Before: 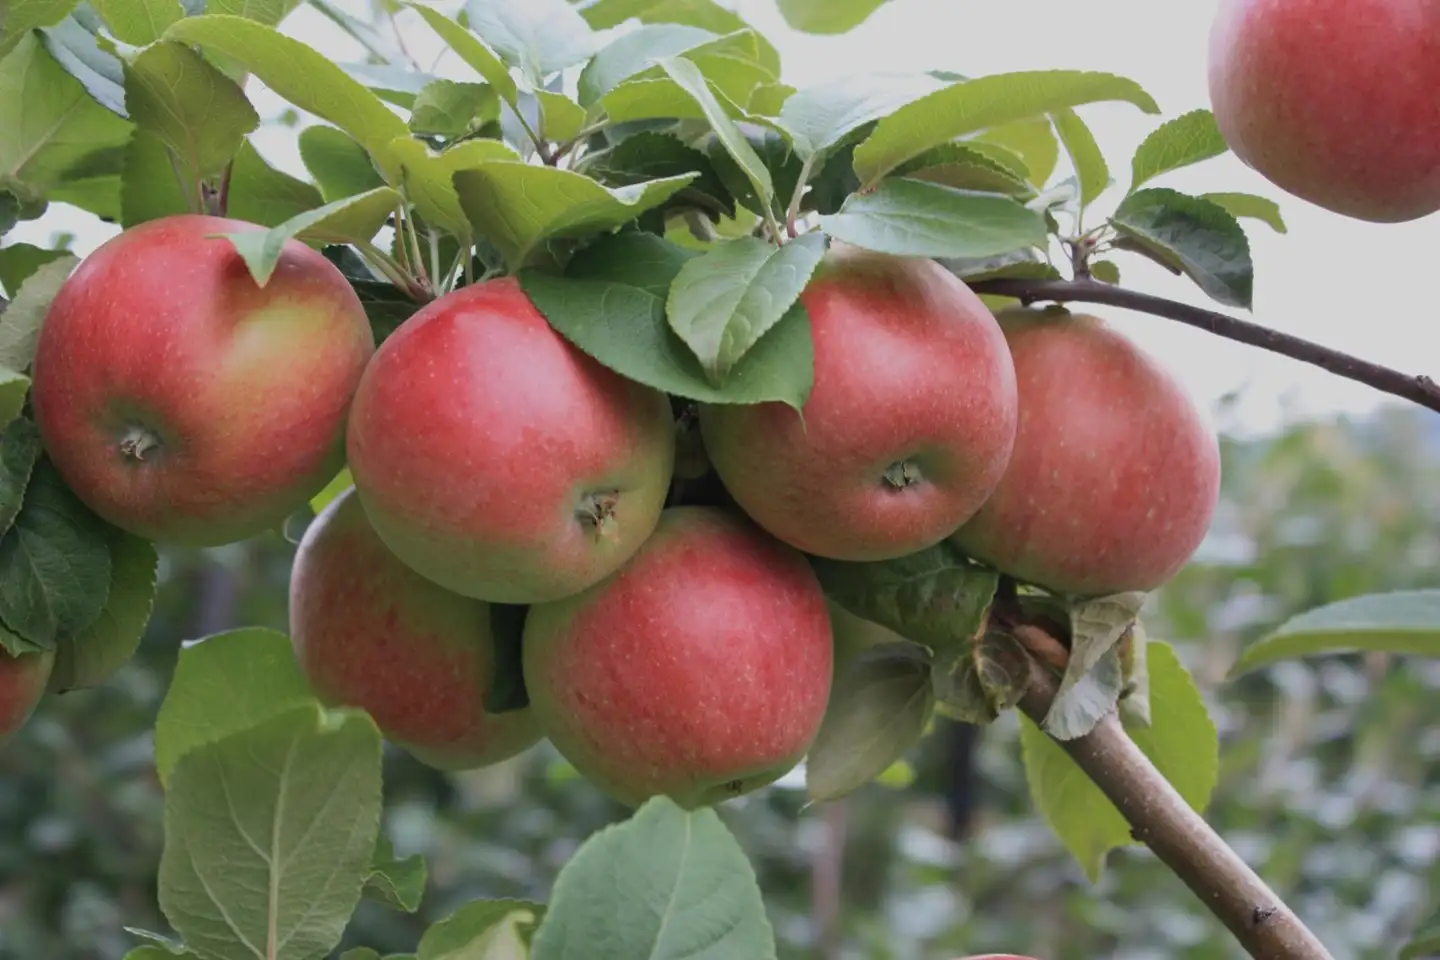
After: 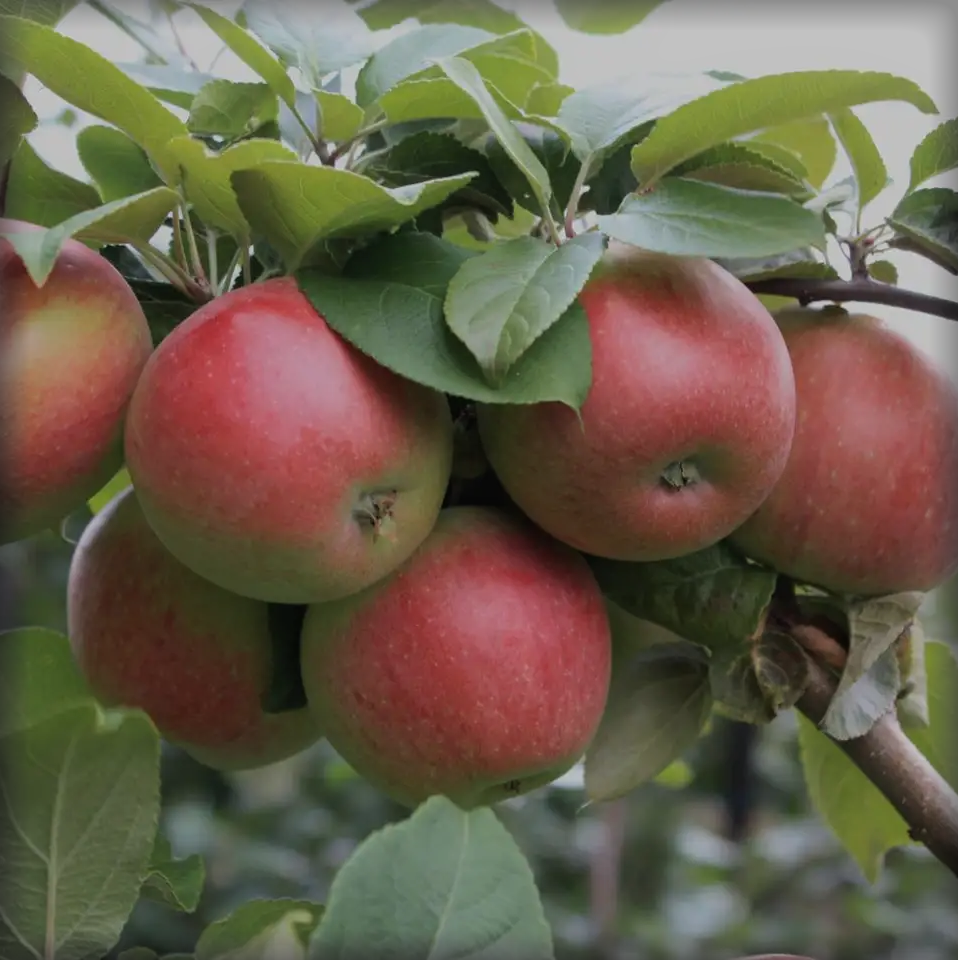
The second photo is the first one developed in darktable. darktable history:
exposure: black level correction 0, exposure -0.721 EV, compensate exposure bias true, compensate highlight preservation false
crop and rotate: left 15.476%, right 17.959%
vignetting: fall-off start 93.75%, fall-off radius 6.17%, automatic ratio true, width/height ratio 1.332, shape 0.042
tone equalizer: -8 EV -0.426 EV, -7 EV -0.383 EV, -6 EV -0.358 EV, -5 EV -0.232 EV, -3 EV 0.204 EV, -2 EV 0.35 EV, -1 EV 0.397 EV, +0 EV 0.438 EV
